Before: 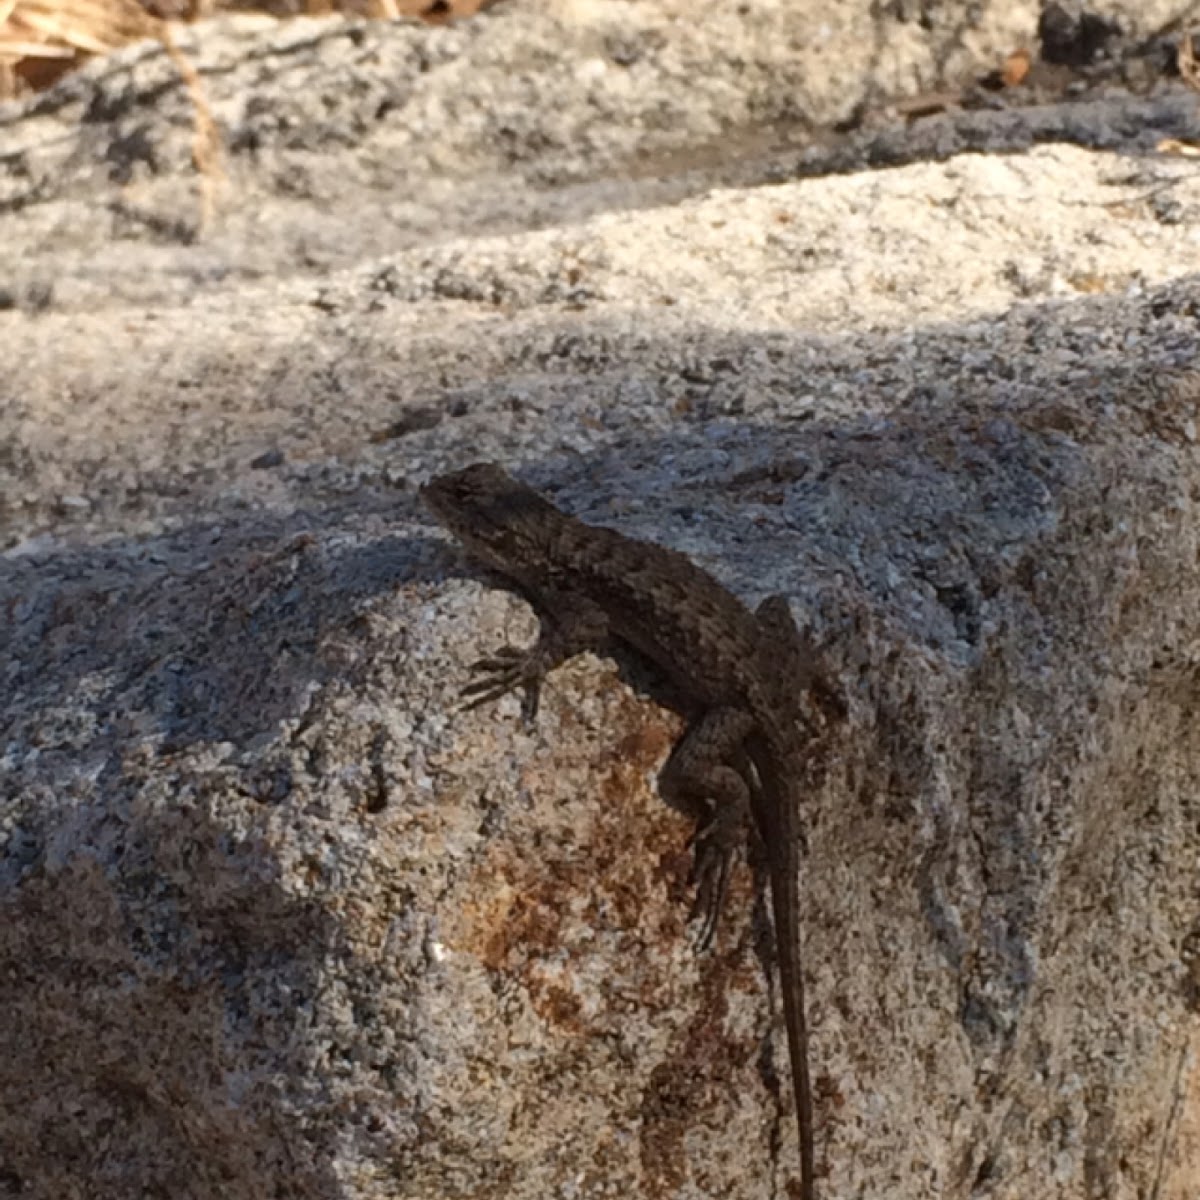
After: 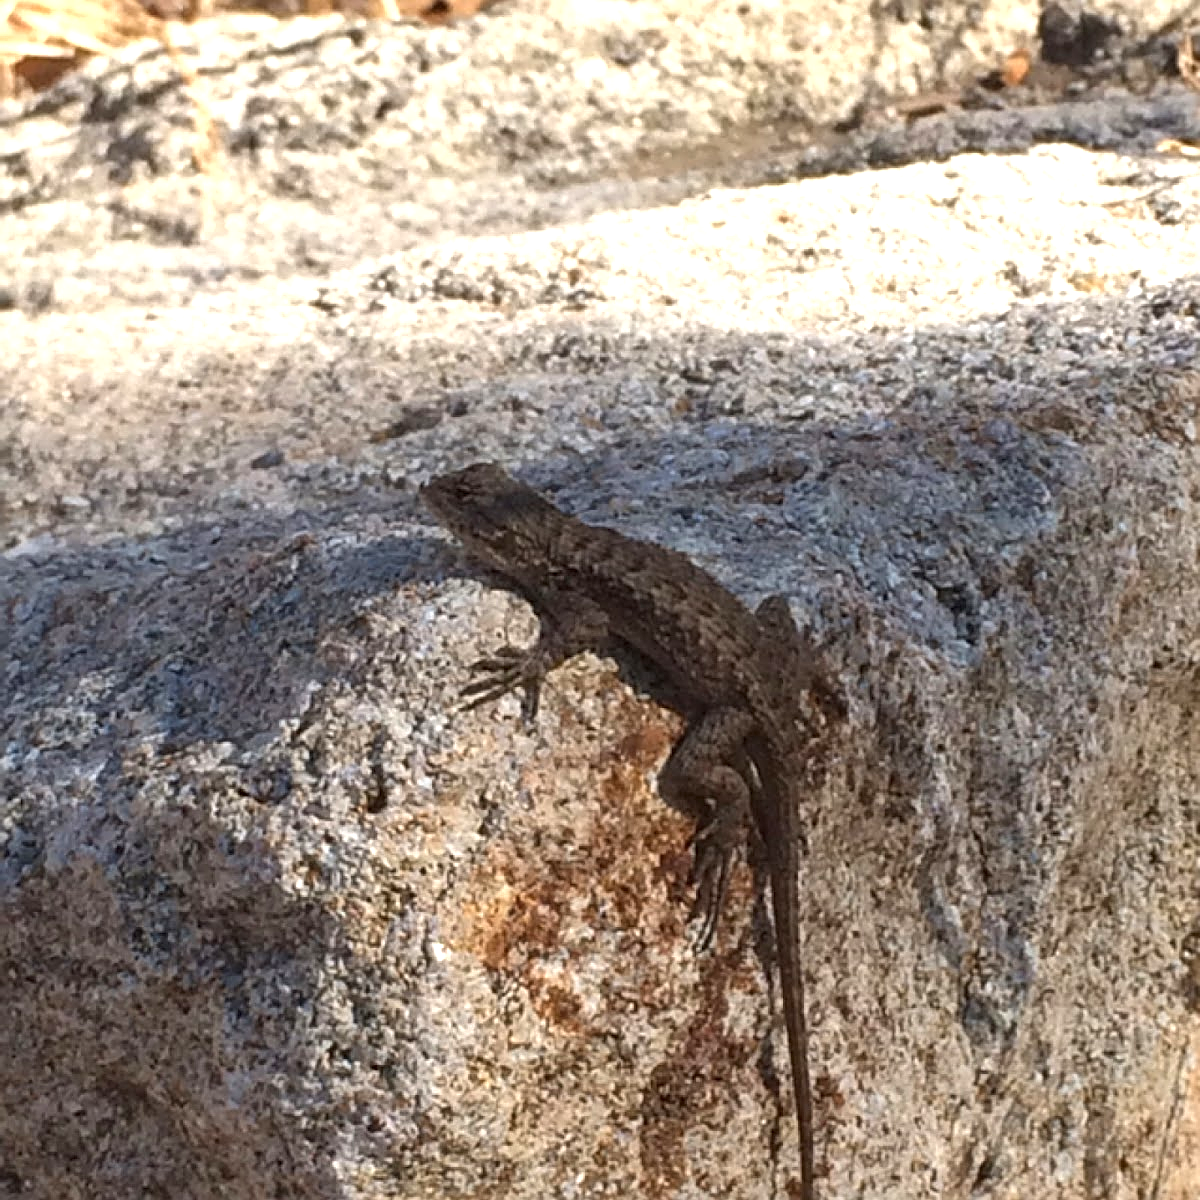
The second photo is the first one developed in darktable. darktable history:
exposure: black level correction 0, exposure 0.875 EV, compensate highlight preservation false
sharpen: on, module defaults
shadows and highlights: shadows 24.94, highlights -23.58
